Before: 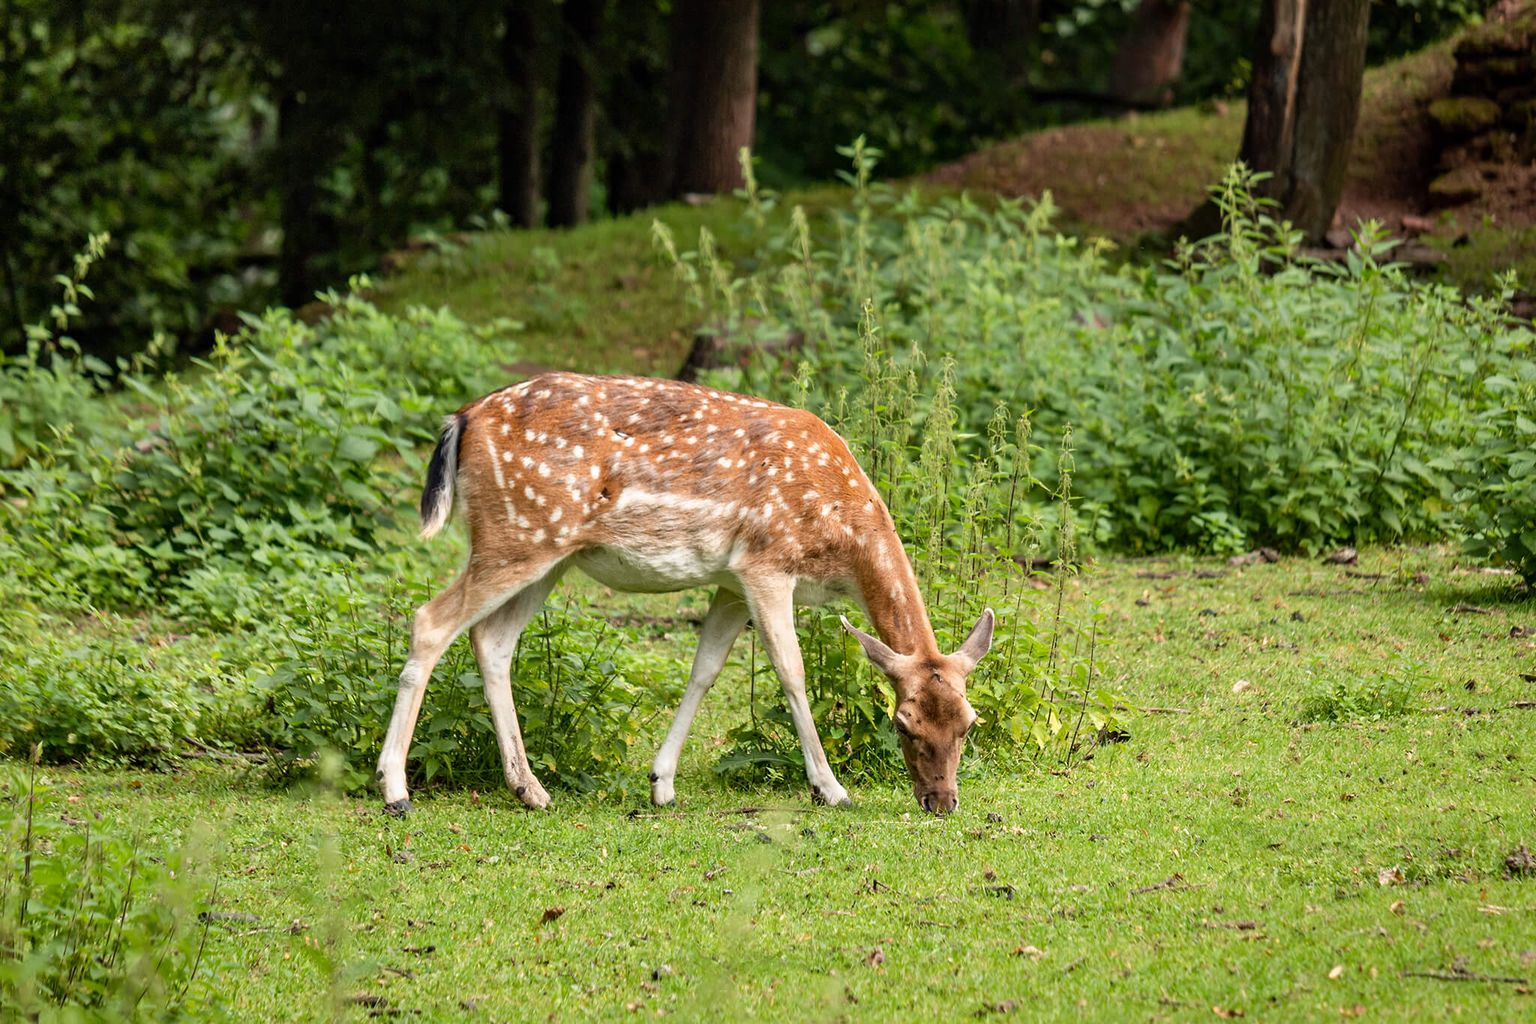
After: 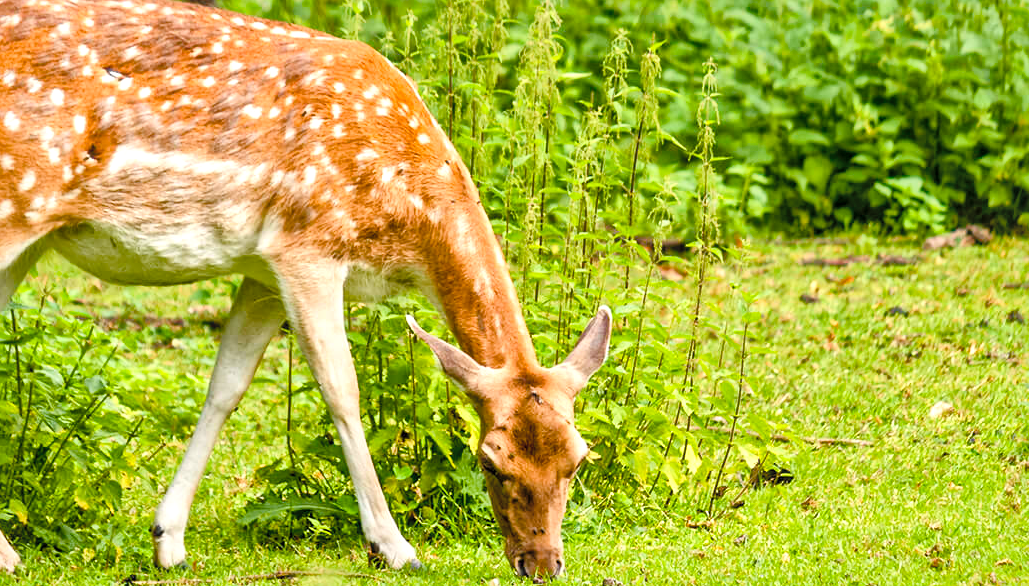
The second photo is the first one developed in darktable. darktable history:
crop: left 34.902%, top 37.001%, right 14.83%, bottom 20.03%
local contrast: mode bilateral grid, contrast 20, coarseness 19, detail 163%, midtone range 0.2
contrast brightness saturation: contrast 0.095, brightness 0.292, saturation 0.148
color balance rgb: perceptual saturation grading › global saturation 44.491%, perceptual saturation grading › highlights -50.331%, perceptual saturation grading › shadows 30.362%, global vibrance 29.964%
